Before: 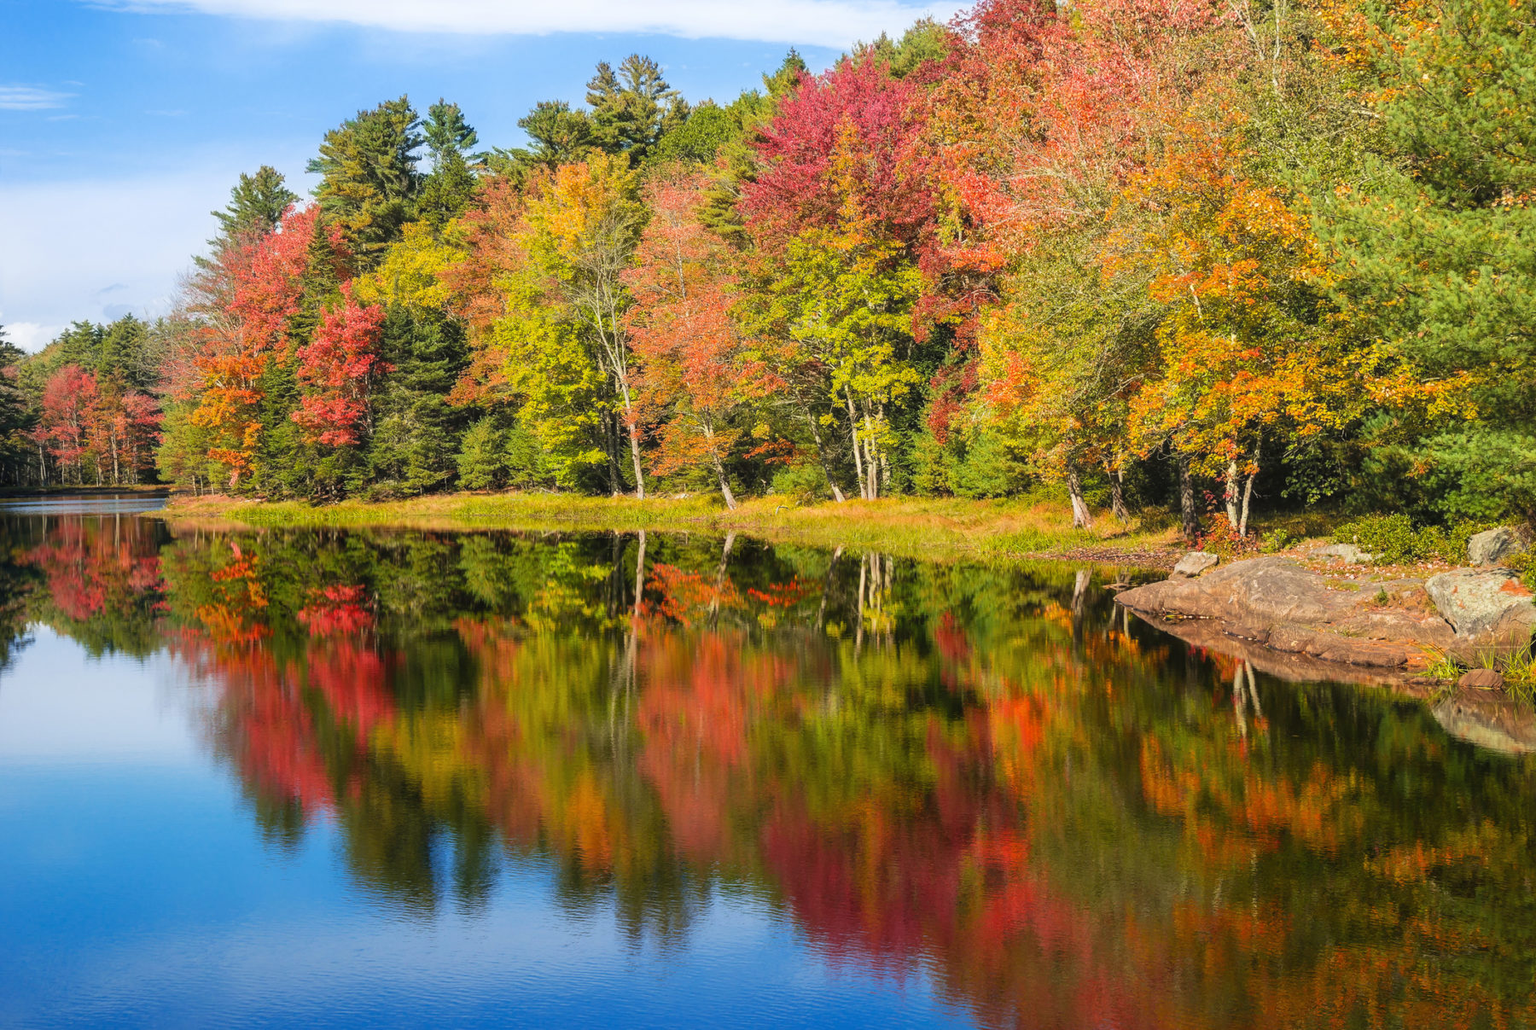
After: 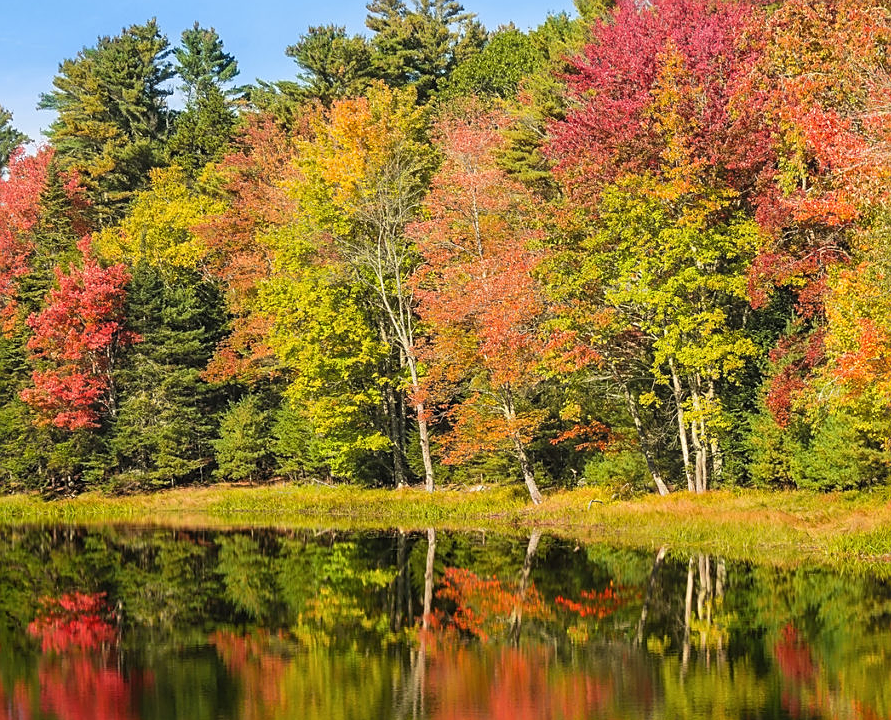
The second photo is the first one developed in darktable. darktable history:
crop: left 17.867%, top 7.775%, right 32.601%, bottom 32.541%
sharpen: on, module defaults
